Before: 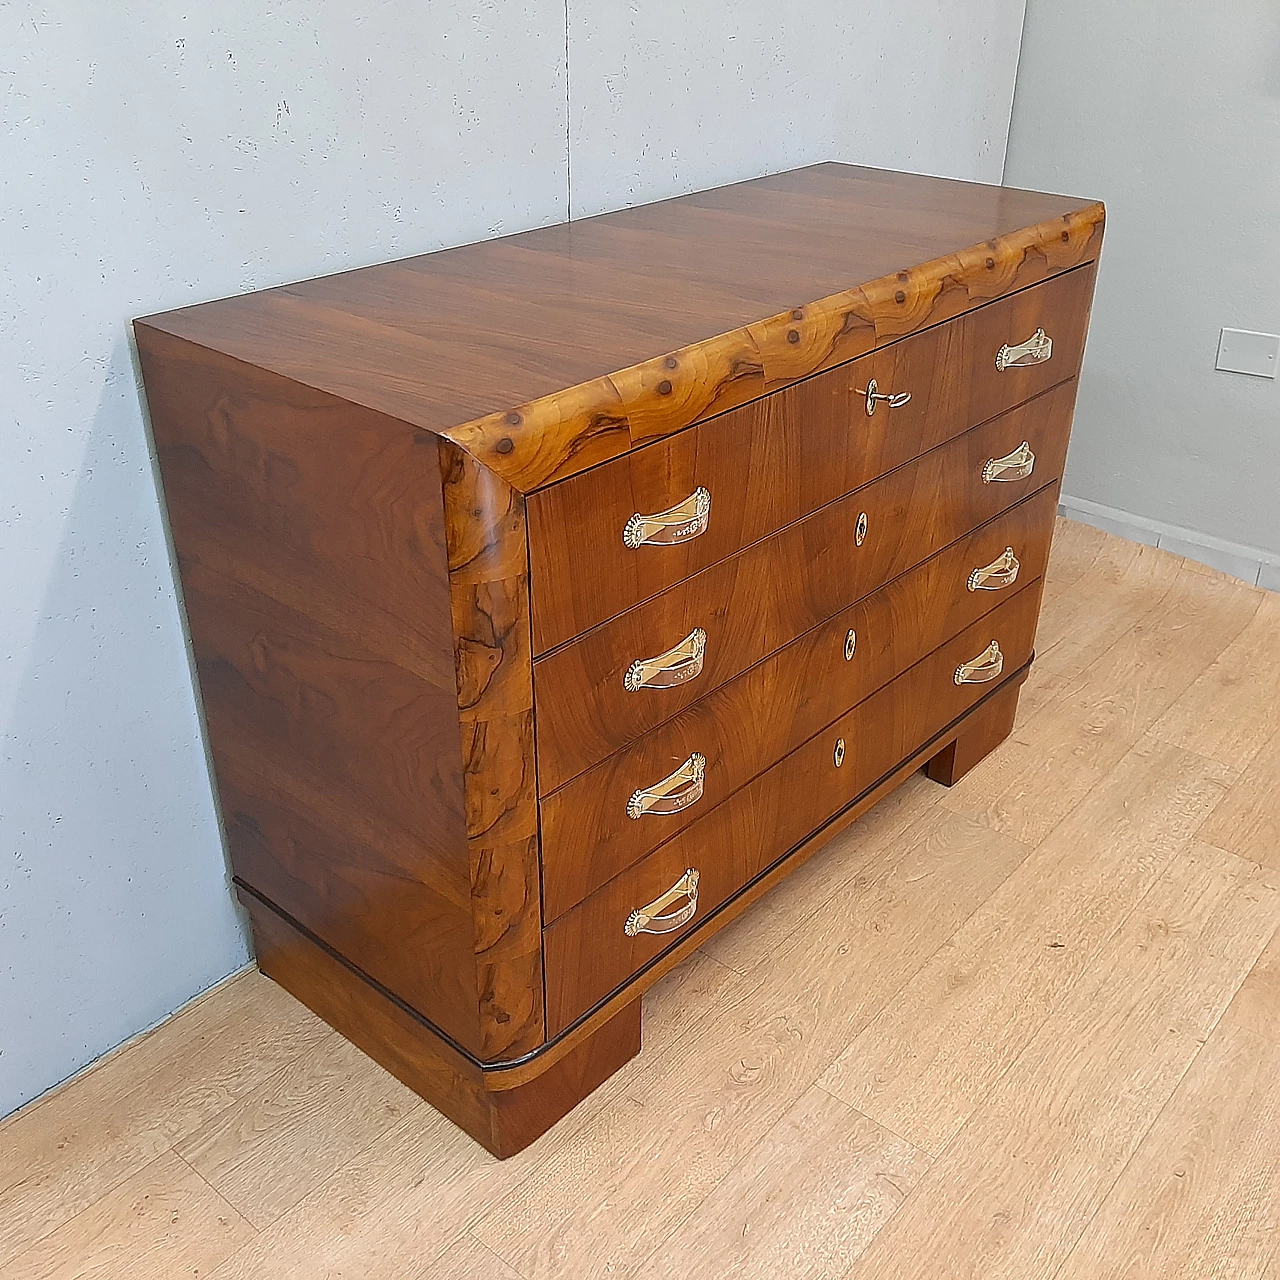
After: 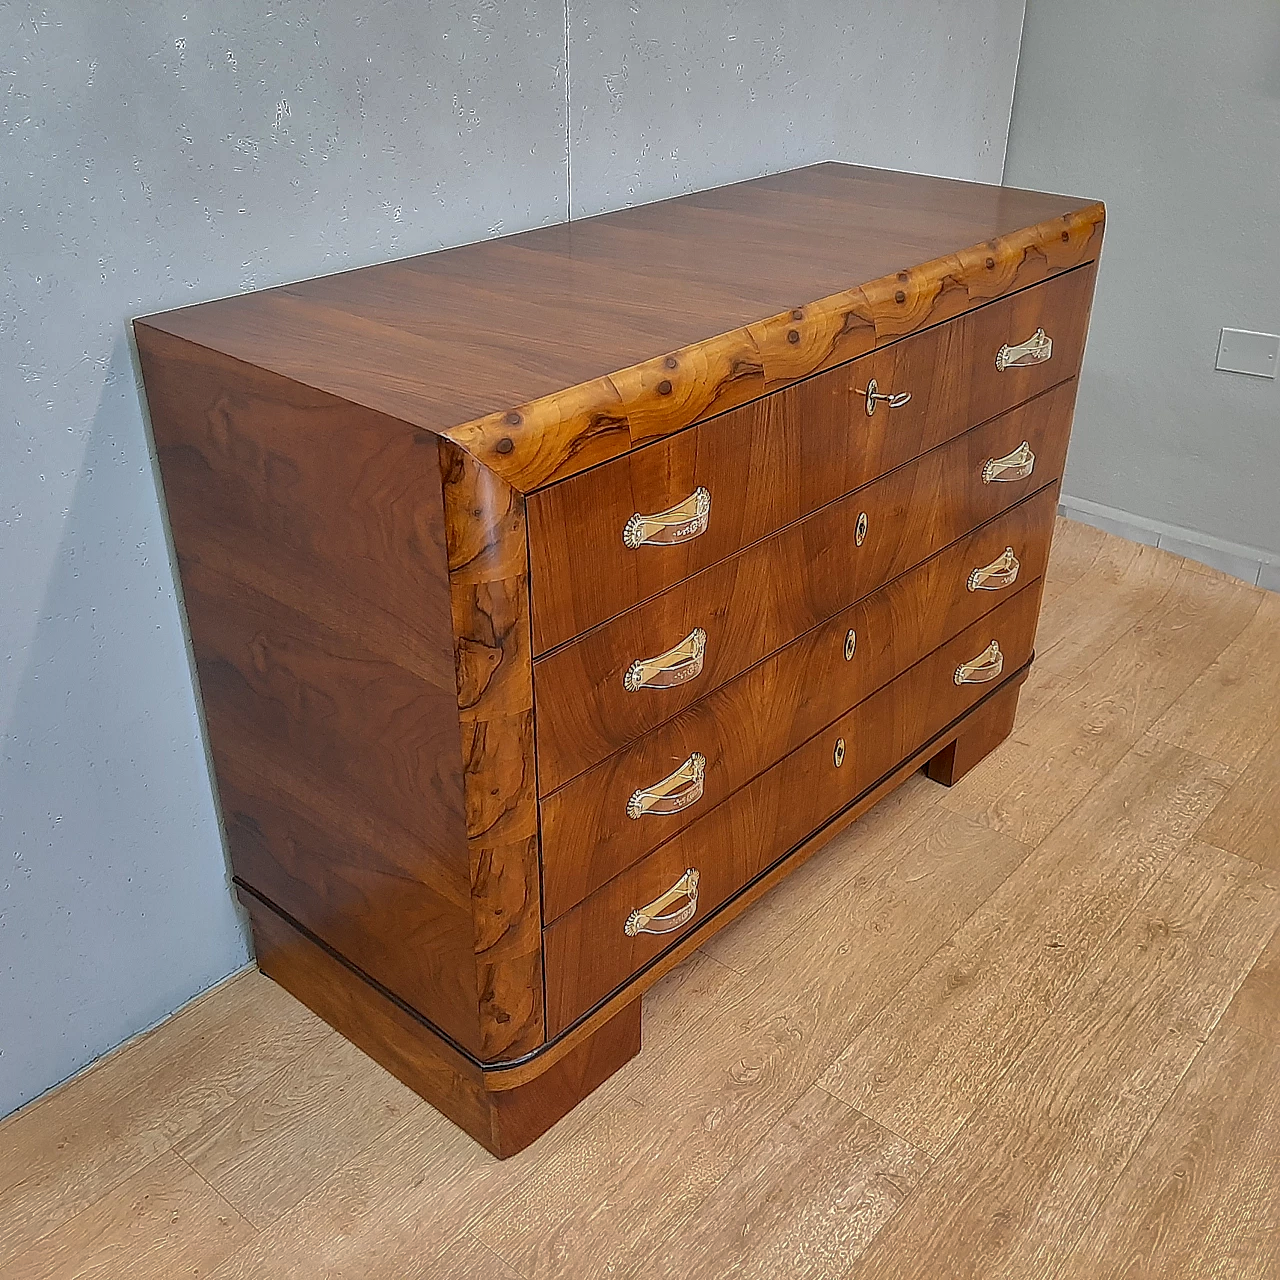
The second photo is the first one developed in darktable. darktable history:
local contrast: on, module defaults
shadows and highlights: shadows -19.21, highlights -73.73
